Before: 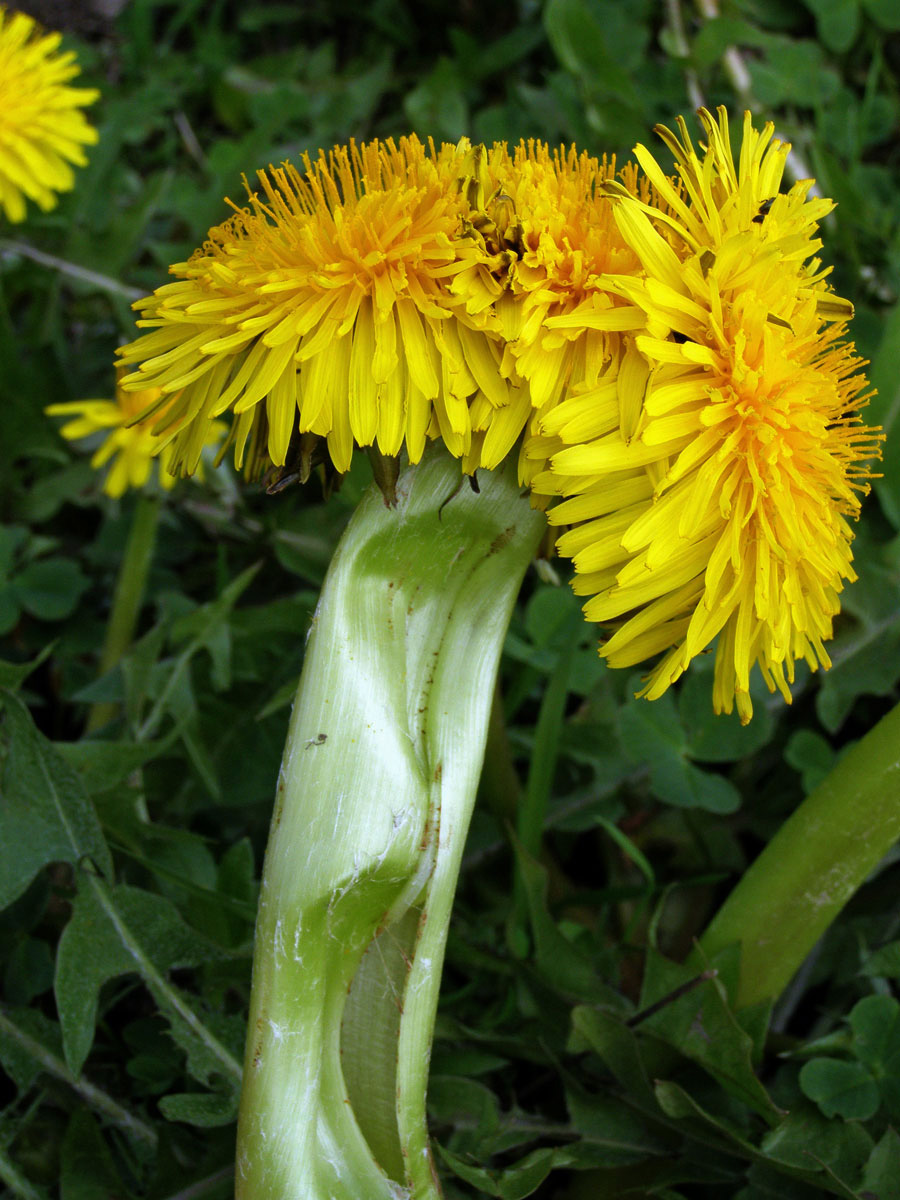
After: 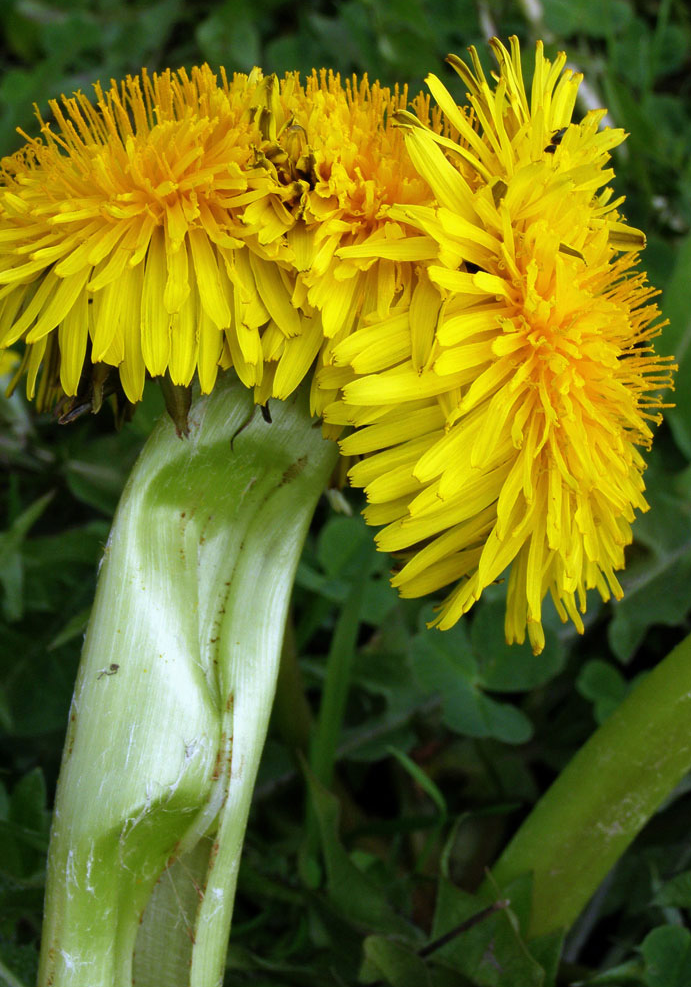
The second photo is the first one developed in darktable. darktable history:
crop: left 23.162%, top 5.856%, bottom 11.818%
